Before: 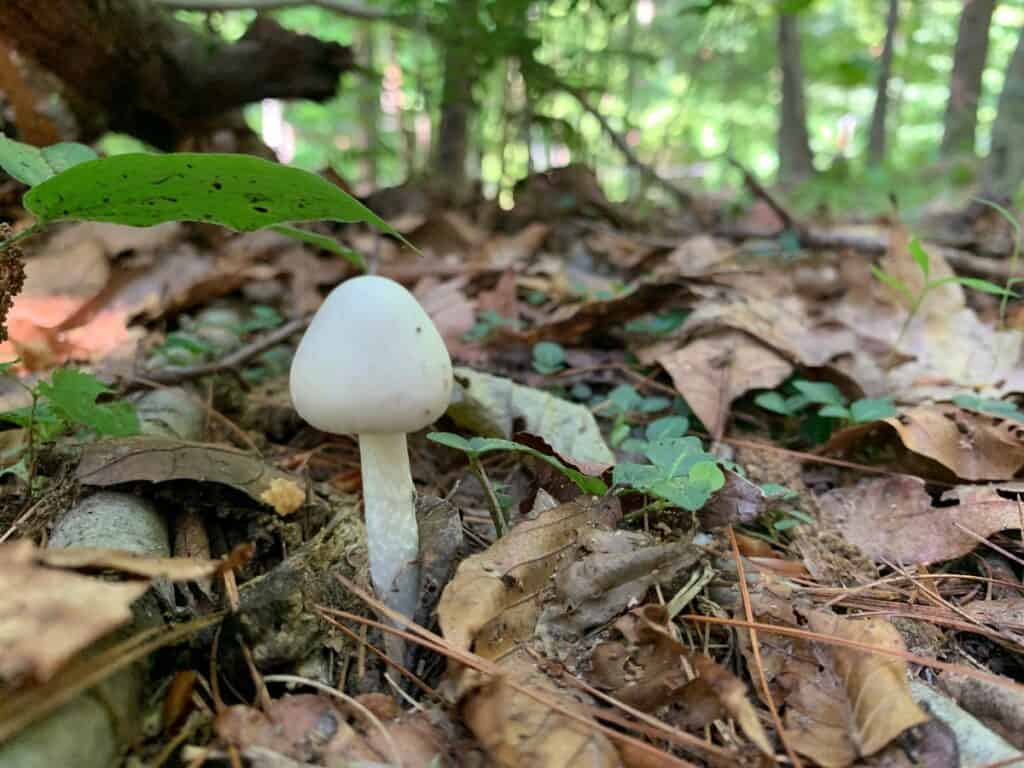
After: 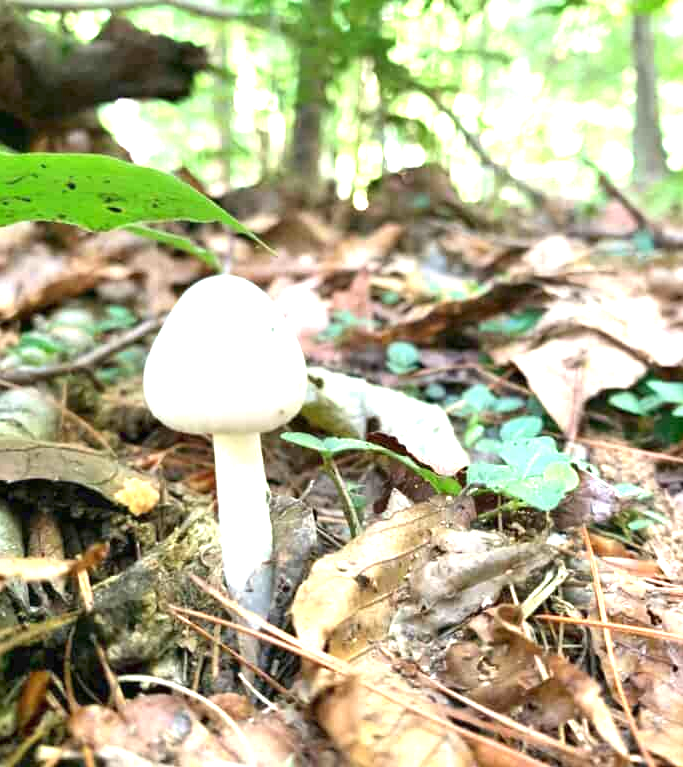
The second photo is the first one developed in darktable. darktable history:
exposure: black level correction 0, exposure 1.877 EV, compensate exposure bias true, compensate highlight preservation false
tone equalizer: -7 EV 0.201 EV, -6 EV 0.09 EV, -5 EV 0.071 EV, -4 EV 0.046 EV, -2 EV -0.024 EV, -1 EV -0.048 EV, +0 EV -0.065 EV
crop and rotate: left 14.345%, right 18.932%
